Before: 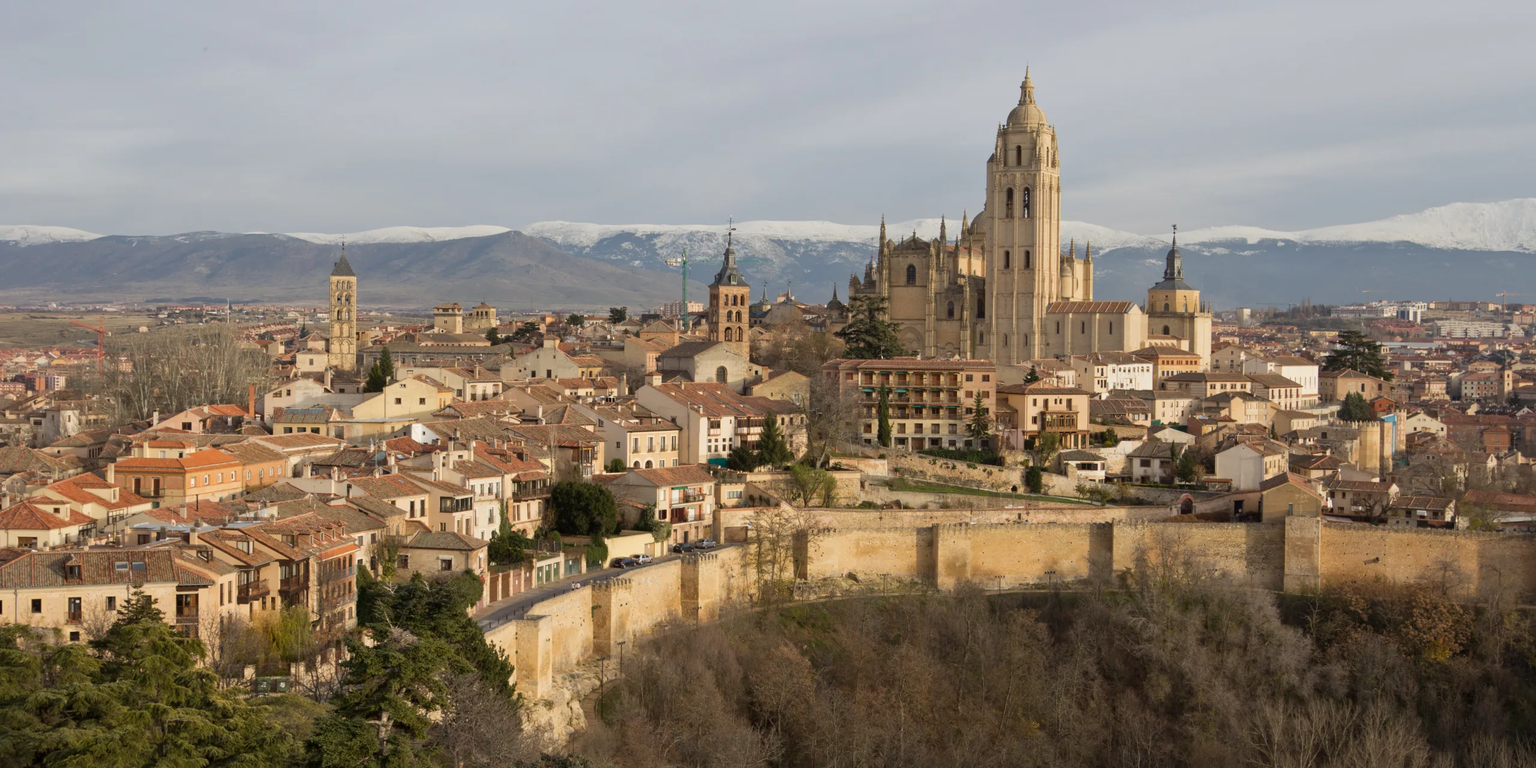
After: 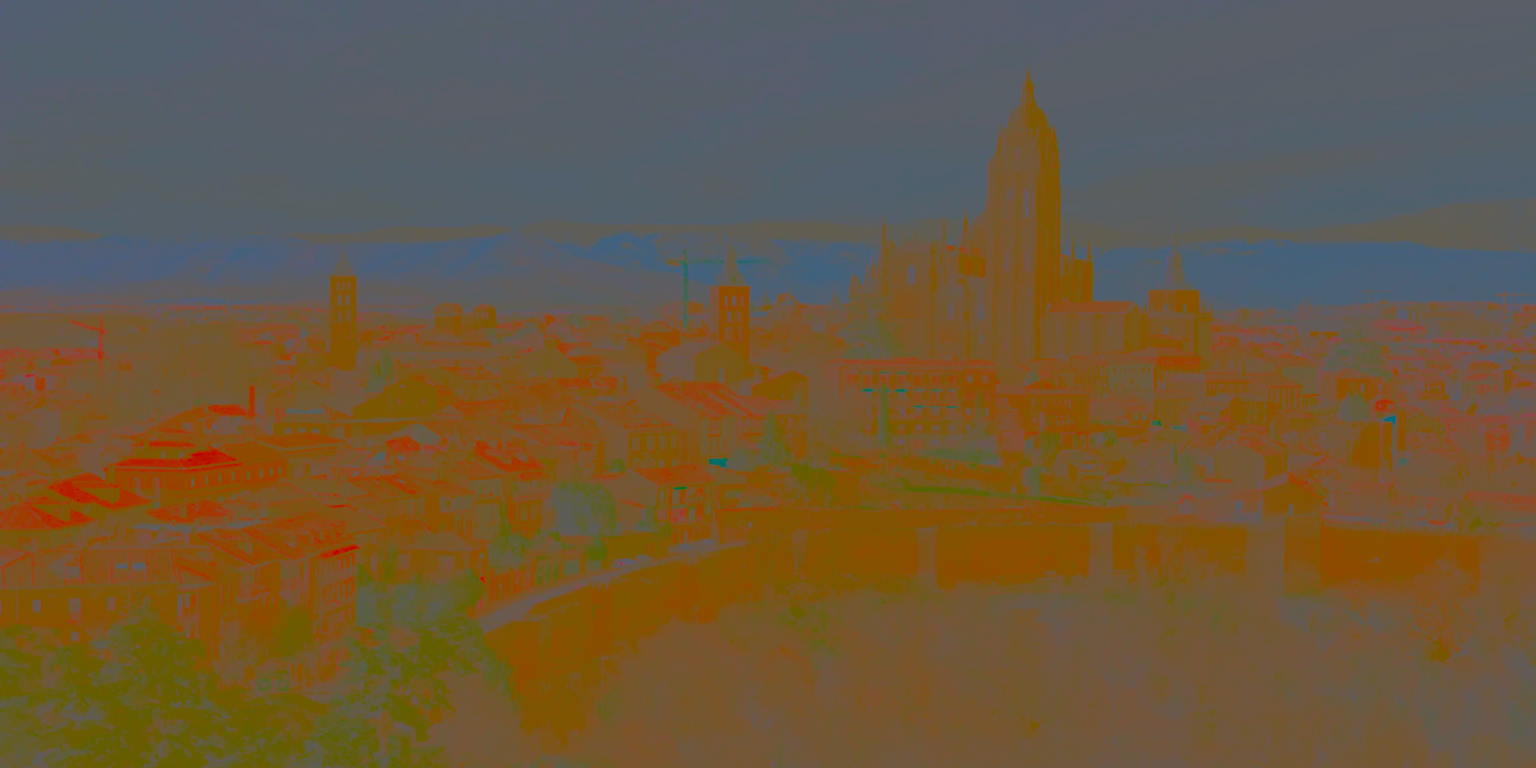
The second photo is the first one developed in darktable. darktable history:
contrast brightness saturation: contrast -0.99, brightness -0.17, saturation 0.75
